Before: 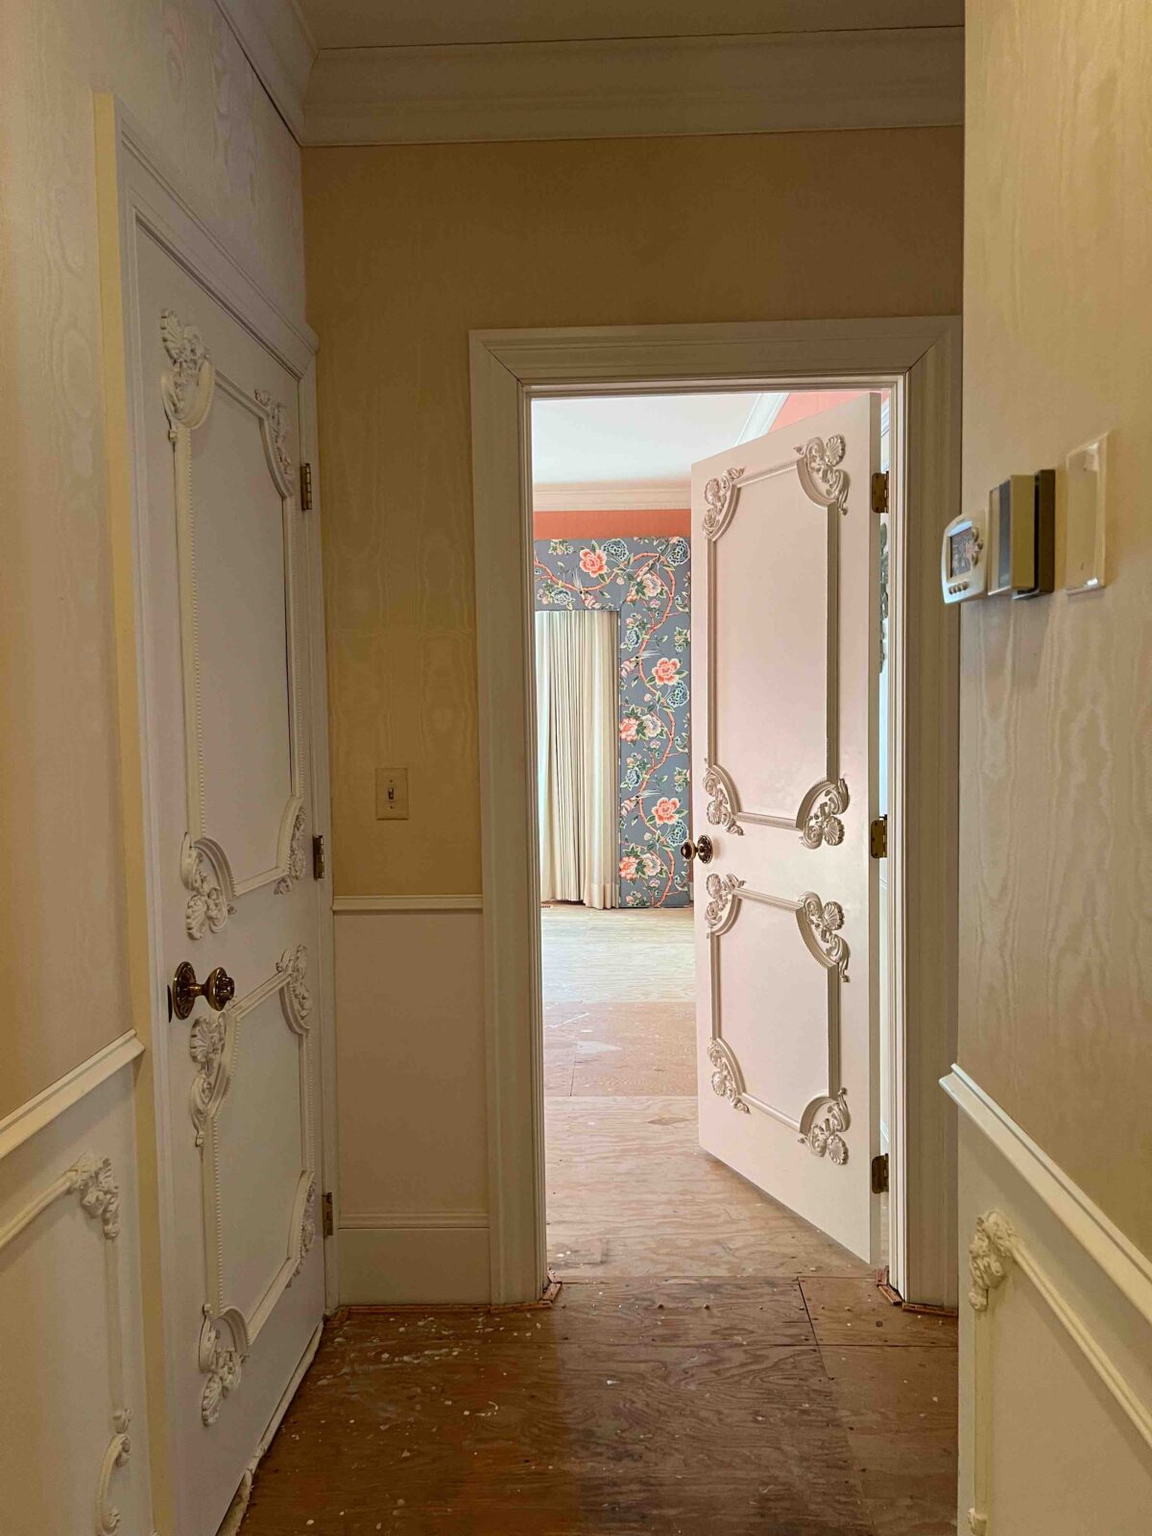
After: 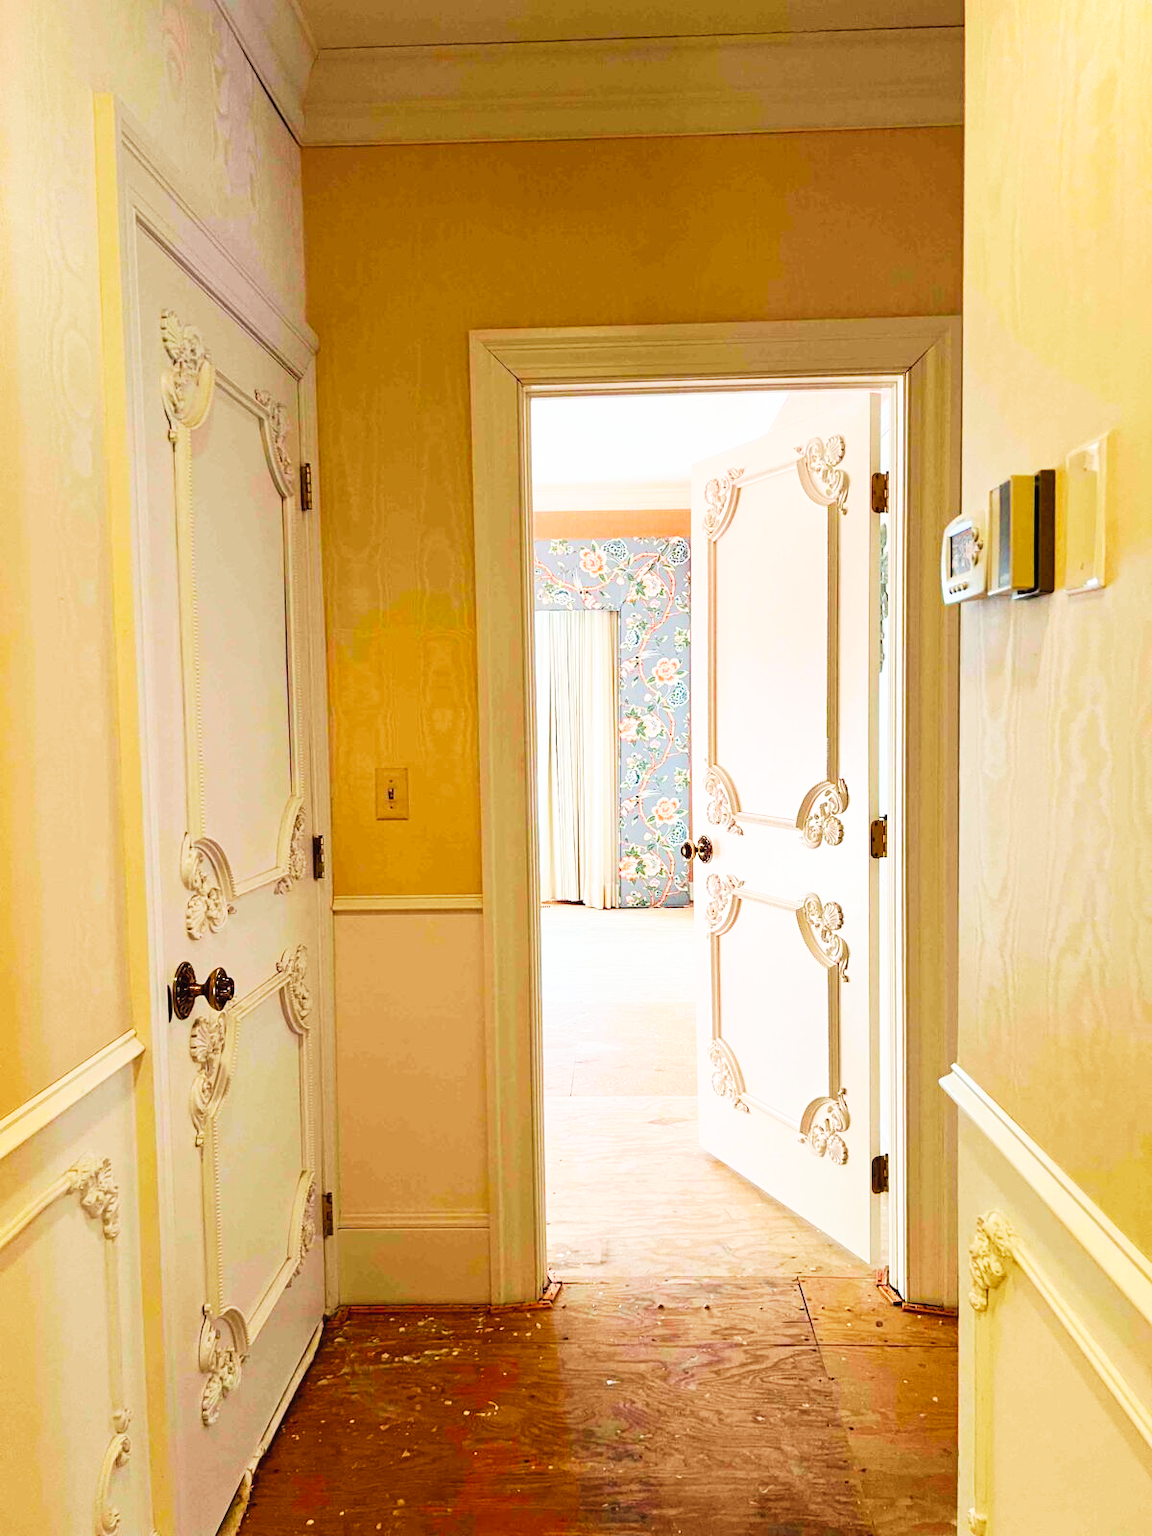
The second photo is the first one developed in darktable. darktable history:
base curve: curves: ch0 [(0, 0) (0.007, 0.004) (0.027, 0.03) (0.046, 0.07) (0.207, 0.54) (0.442, 0.872) (0.673, 0.972) (1, 1)], preserve colors none
tone equalizer: edges refinement/feathering 500, mask exposure compensation -1.26 EV, preserve details no
contrast brightness saturation: brightness 0.089, saturation 0.192
